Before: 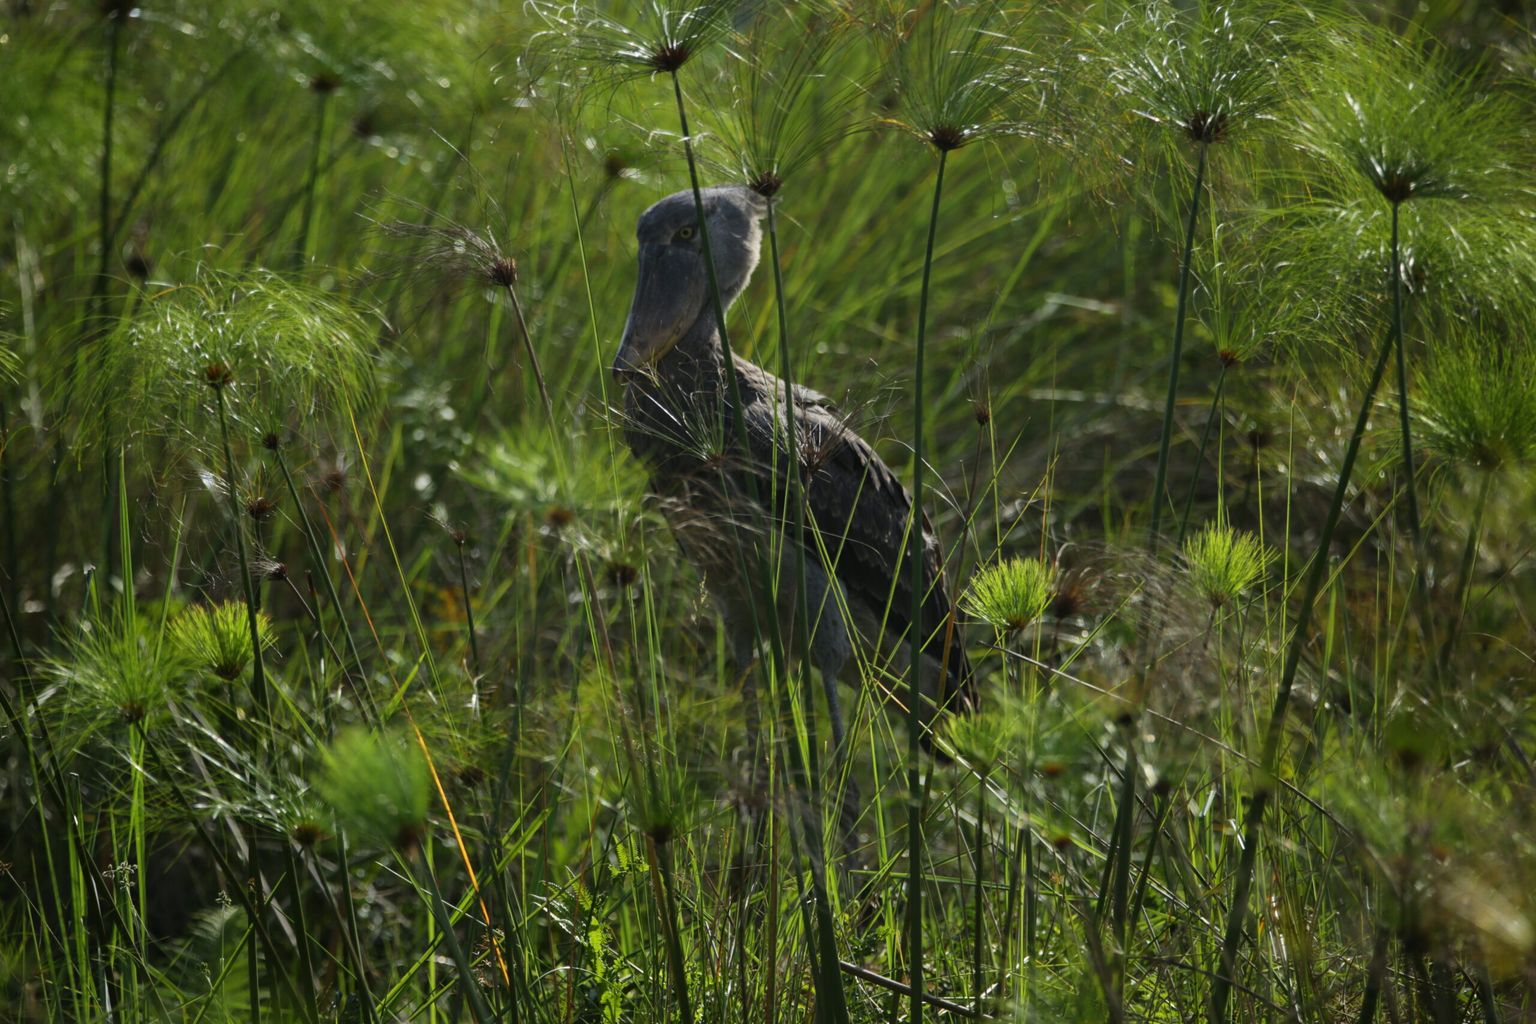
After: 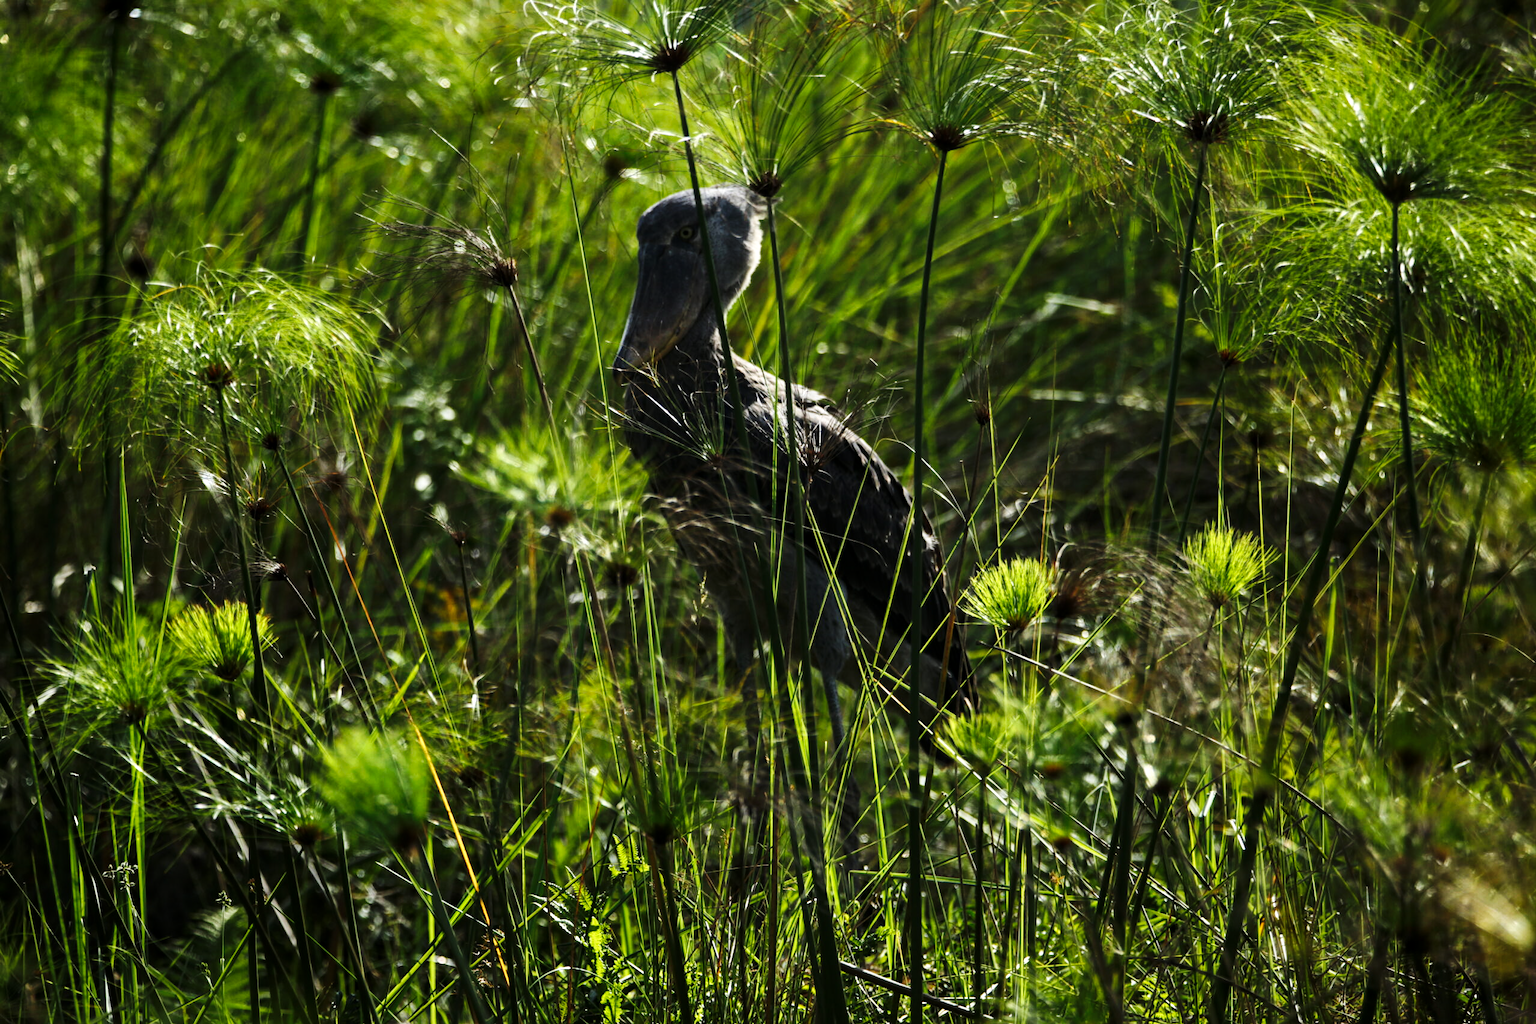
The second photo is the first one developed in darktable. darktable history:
tone equalizer: -8 EV -0.75 EV, -7 EV -0.7 EV, -6 EV -0.6 EV, -5 EV -0.4 EV, -3 EV 0.4 EV, -2 EV 0.6 EV, -1 EV 0.7 EV, +0 EV 0.75 EV, edges refinement/feathering 500, mask exposure compensation -1.57 EV, preserve details no
local contrast: highlights 100%, shadows 100%, detail 120%, midtone range 0.2
base curve: curves: ch0 [(0, 0) (0.032, 0.025) (0.121, 0.166) (0.206, 0.329) (0.605, 0.79) (1, 1)], preserve colors none
